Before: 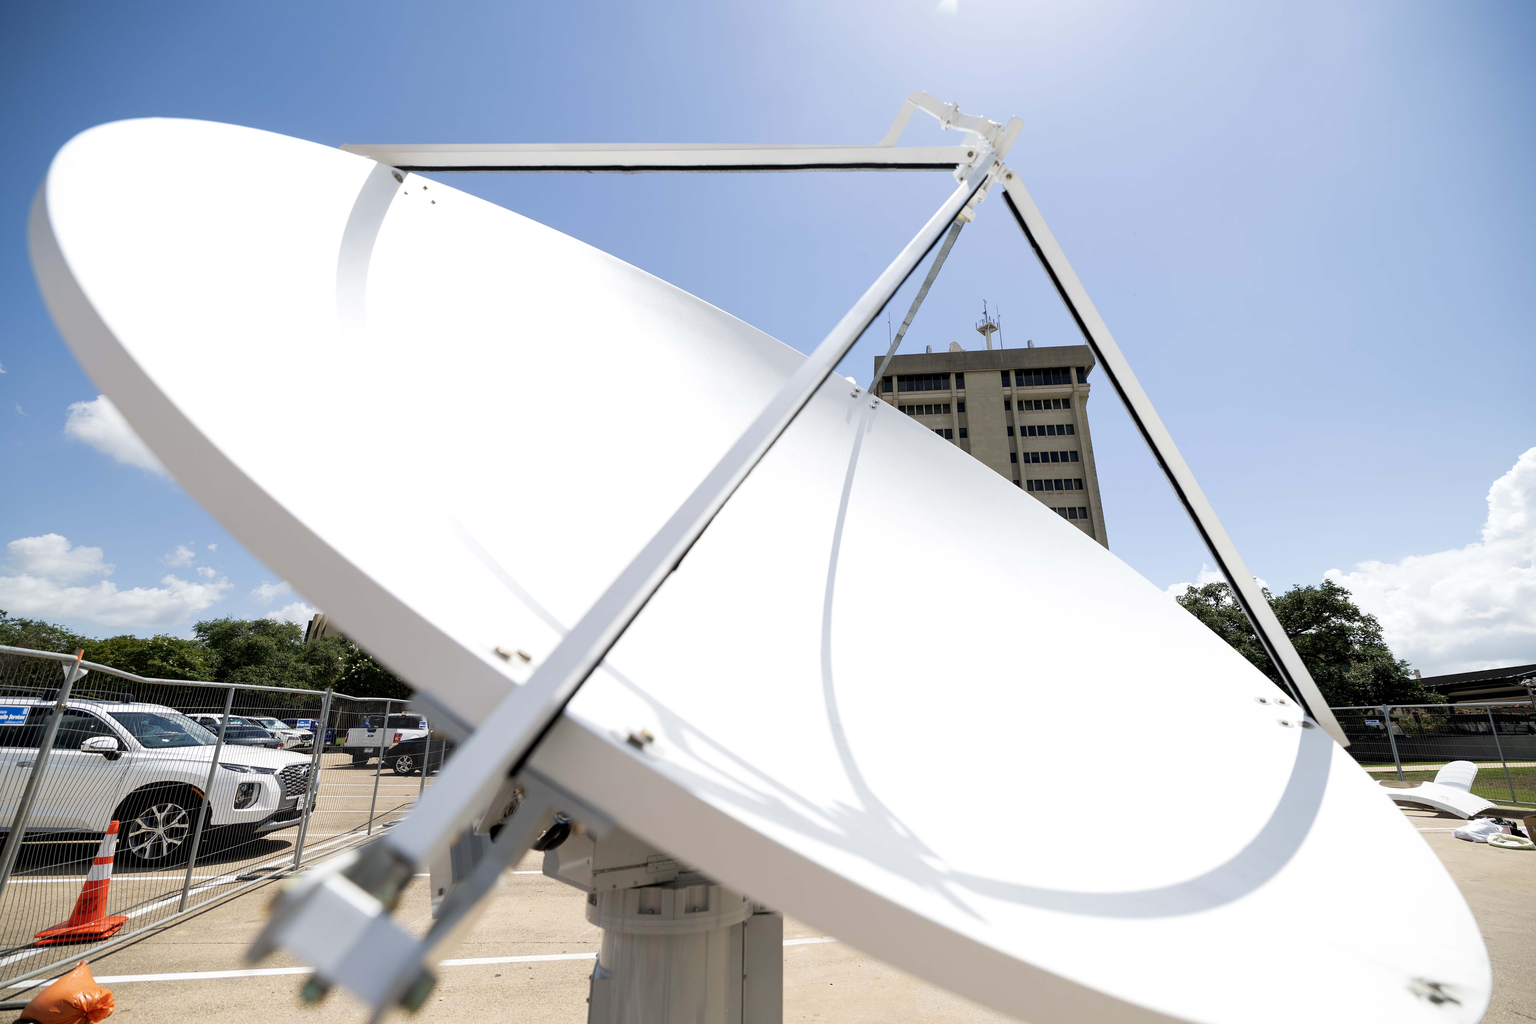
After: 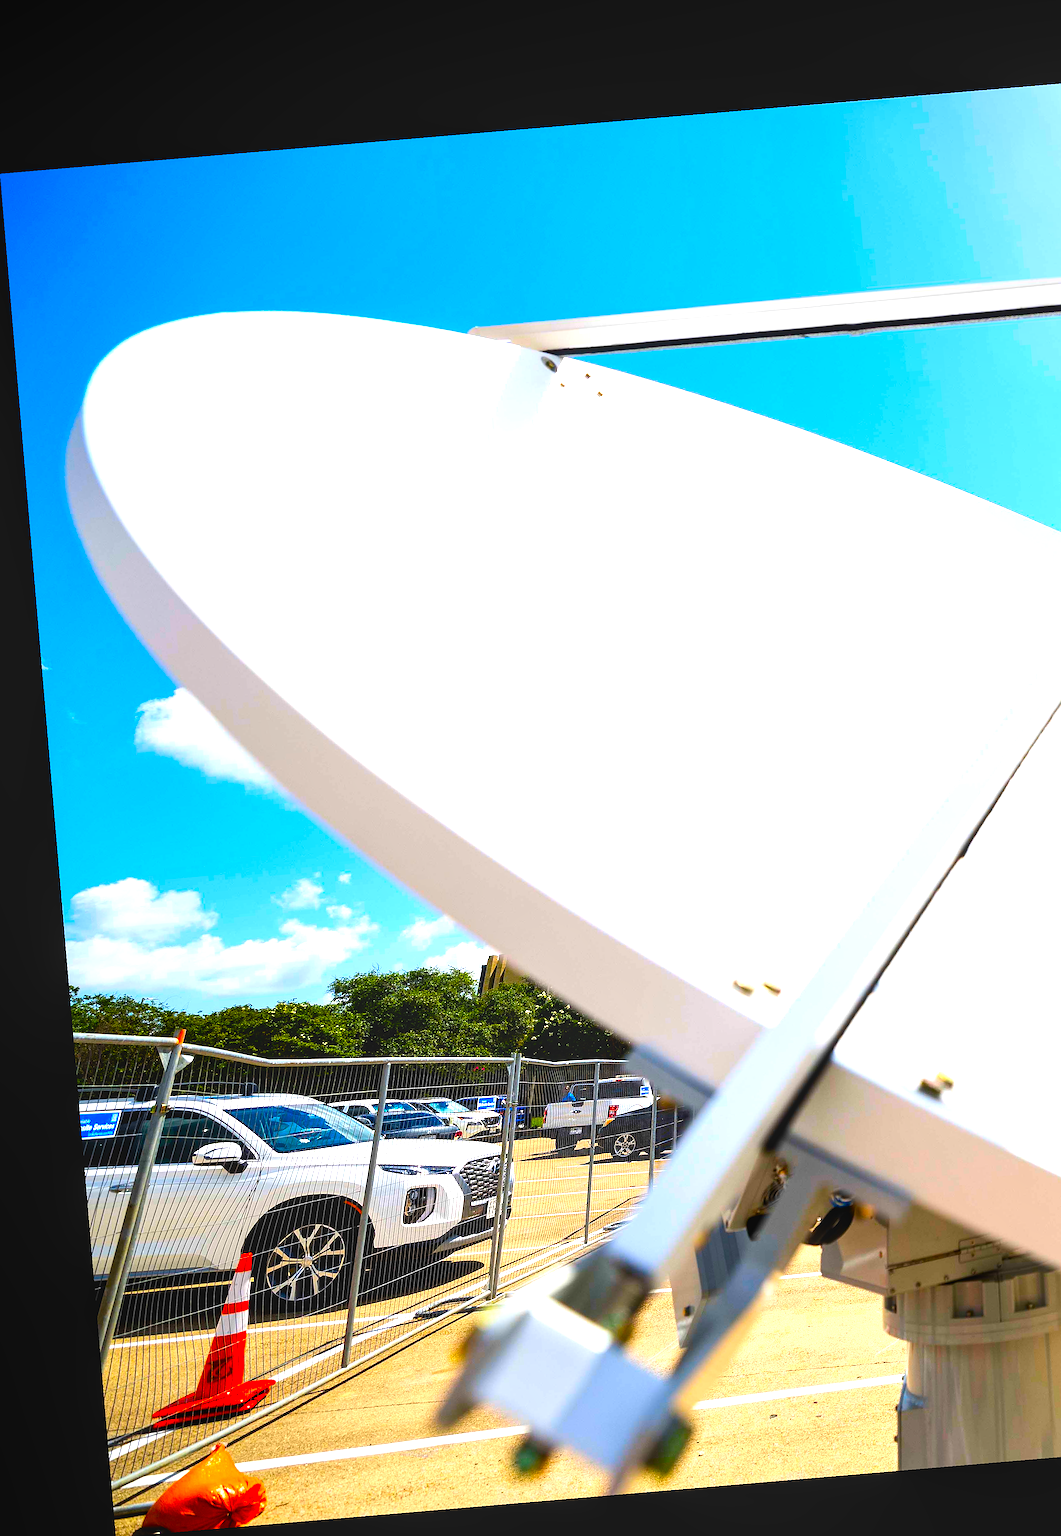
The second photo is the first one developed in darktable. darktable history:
tone equalizer: -8 EV -1.08 EV, -7 EV -1.01 EV, -6 EV -0.867 EV, -5 EV -0.578 EV, -3 EV 0.578 EV, -2 EV 0.867 EV, -1 EV 1.01 EV, +0 EV 1.08 EV, edges refinement/feathering 500, mask exposure compensation -1.57 EV, preserve details no
local contrast: detail 110%
crop and rotate: left 0%, top 0%, right 50.845%
color balance rgb: perceptual saturation grading › global saturation 20%, perceptual saturation grading › highlights -25%, perceptual saturation grading › shadows 25%, global vibrance 50%
sharpen: on, module defaults
rotate and perspective: rotation -4.86°, automatic cropping off
color contrast: green-magenta contrast 1.55, blue-yellow contrast 1.83
